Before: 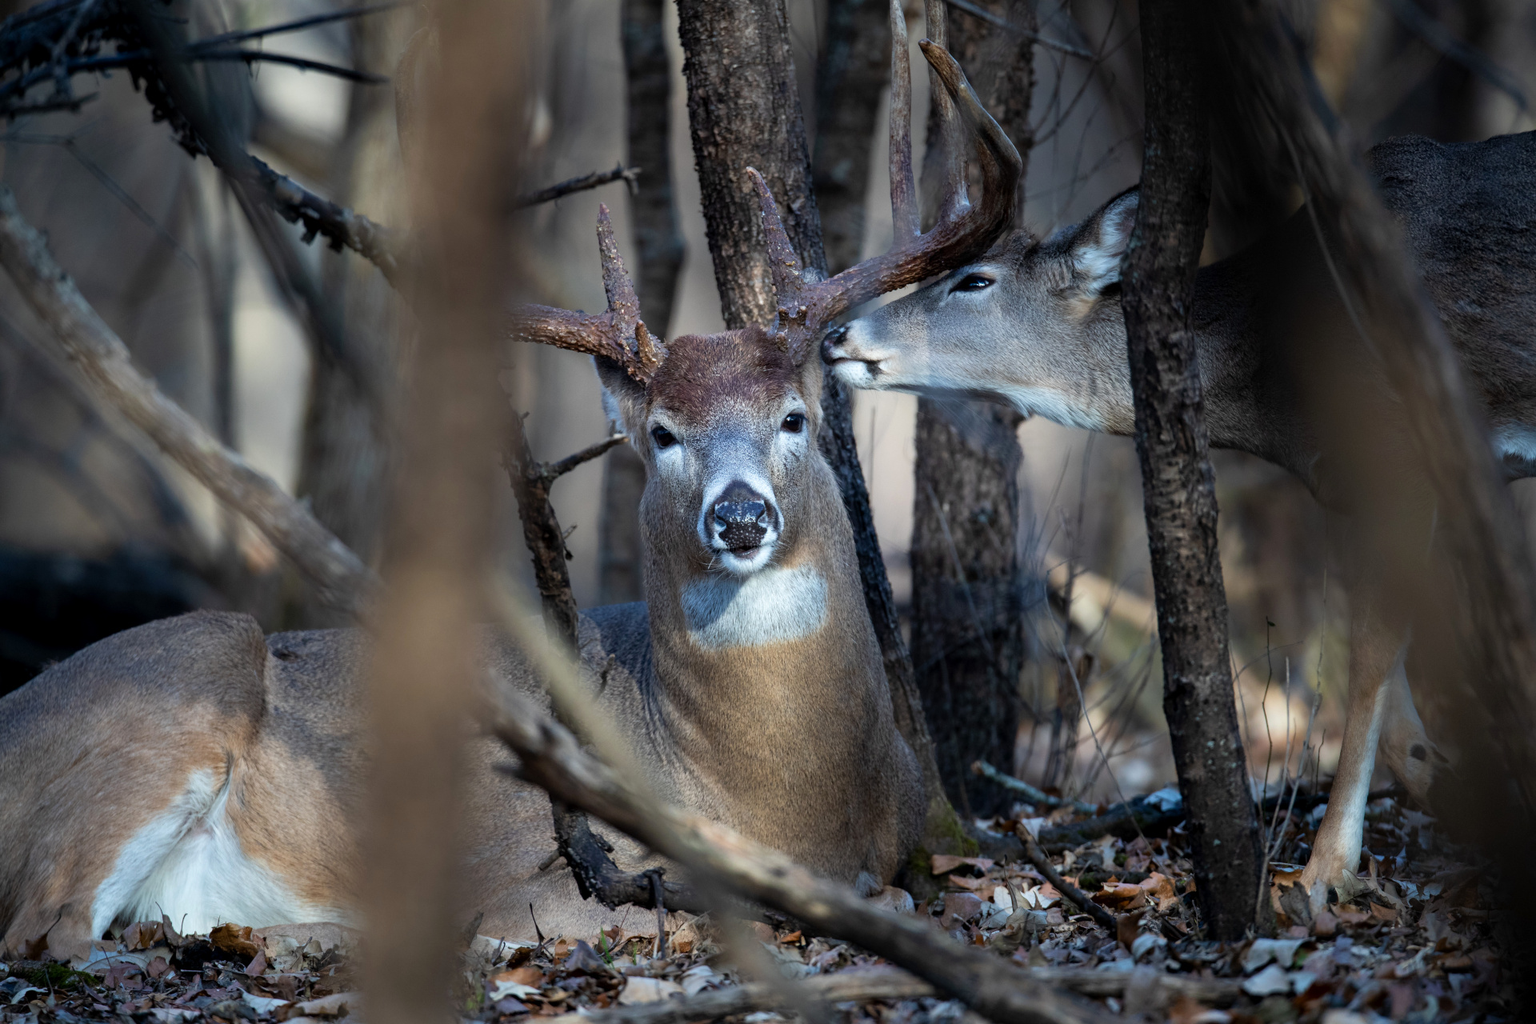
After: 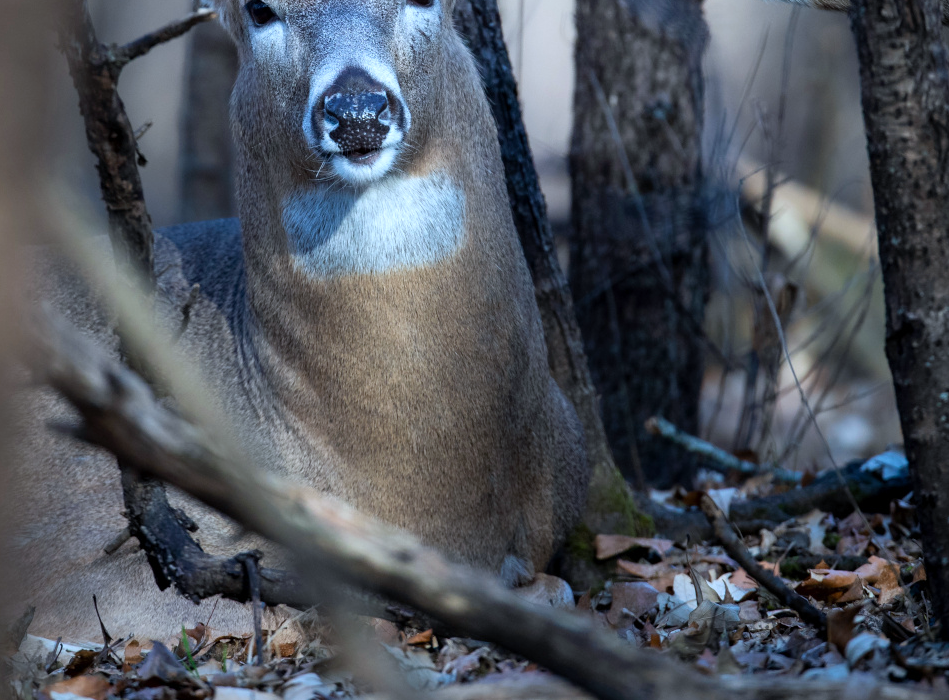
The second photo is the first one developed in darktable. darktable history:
color calibration: x 0.37, y 0.382, temperature 4313.32 K
crop: left 29.672%, top 41.786%, right 20.851%, bottom 3.487%
